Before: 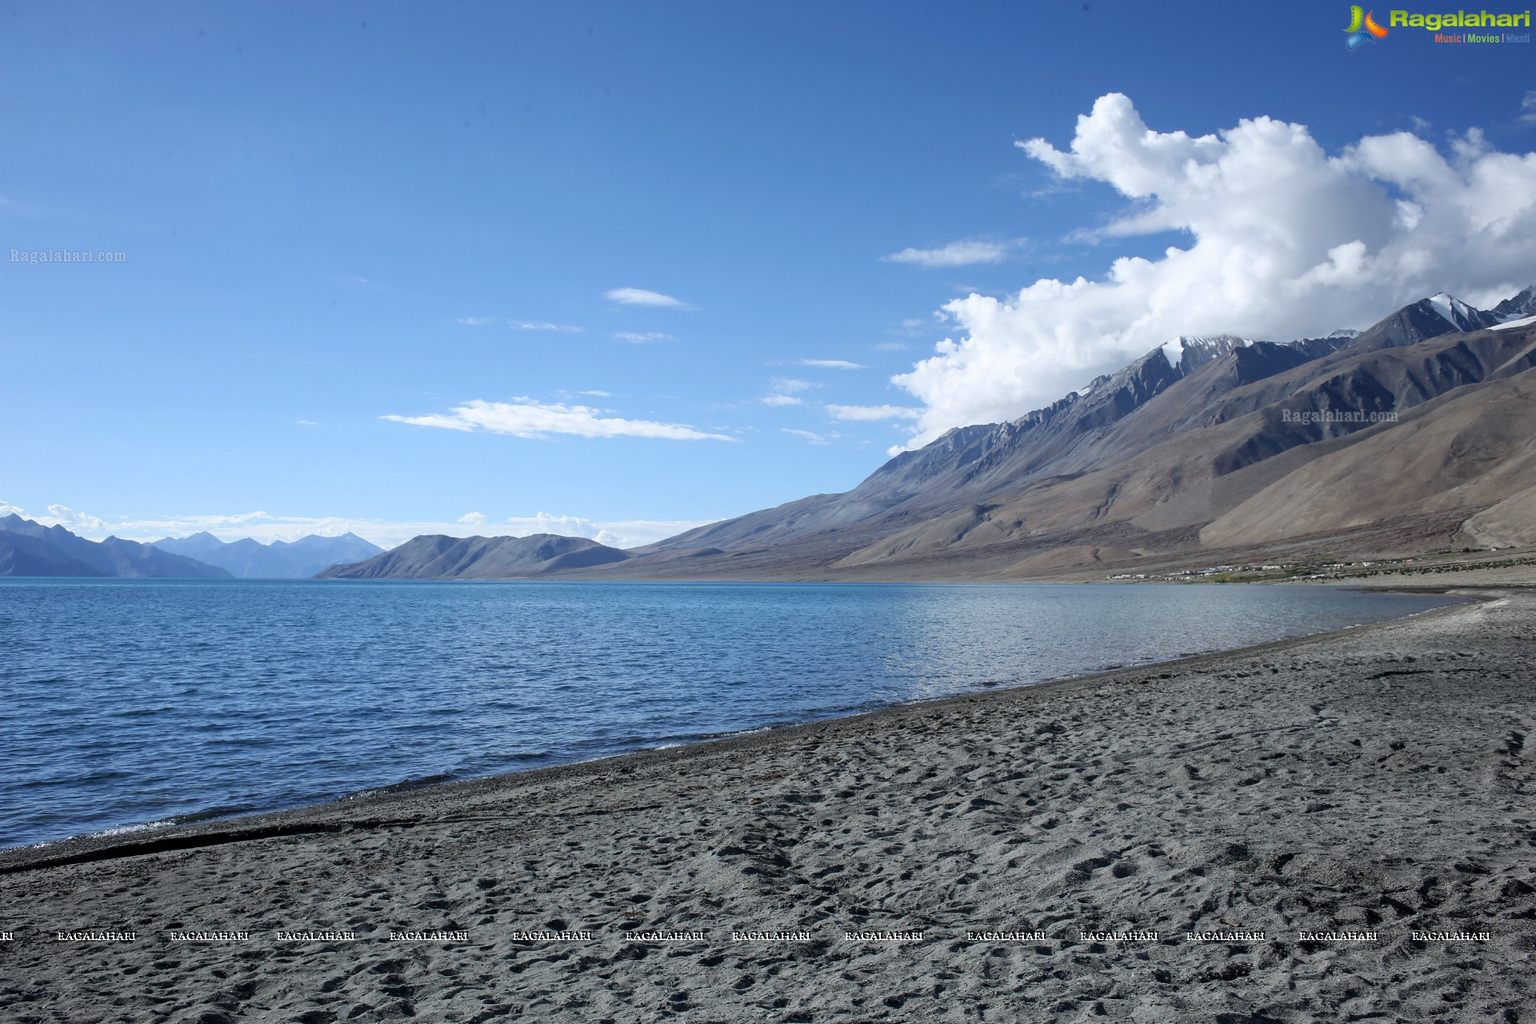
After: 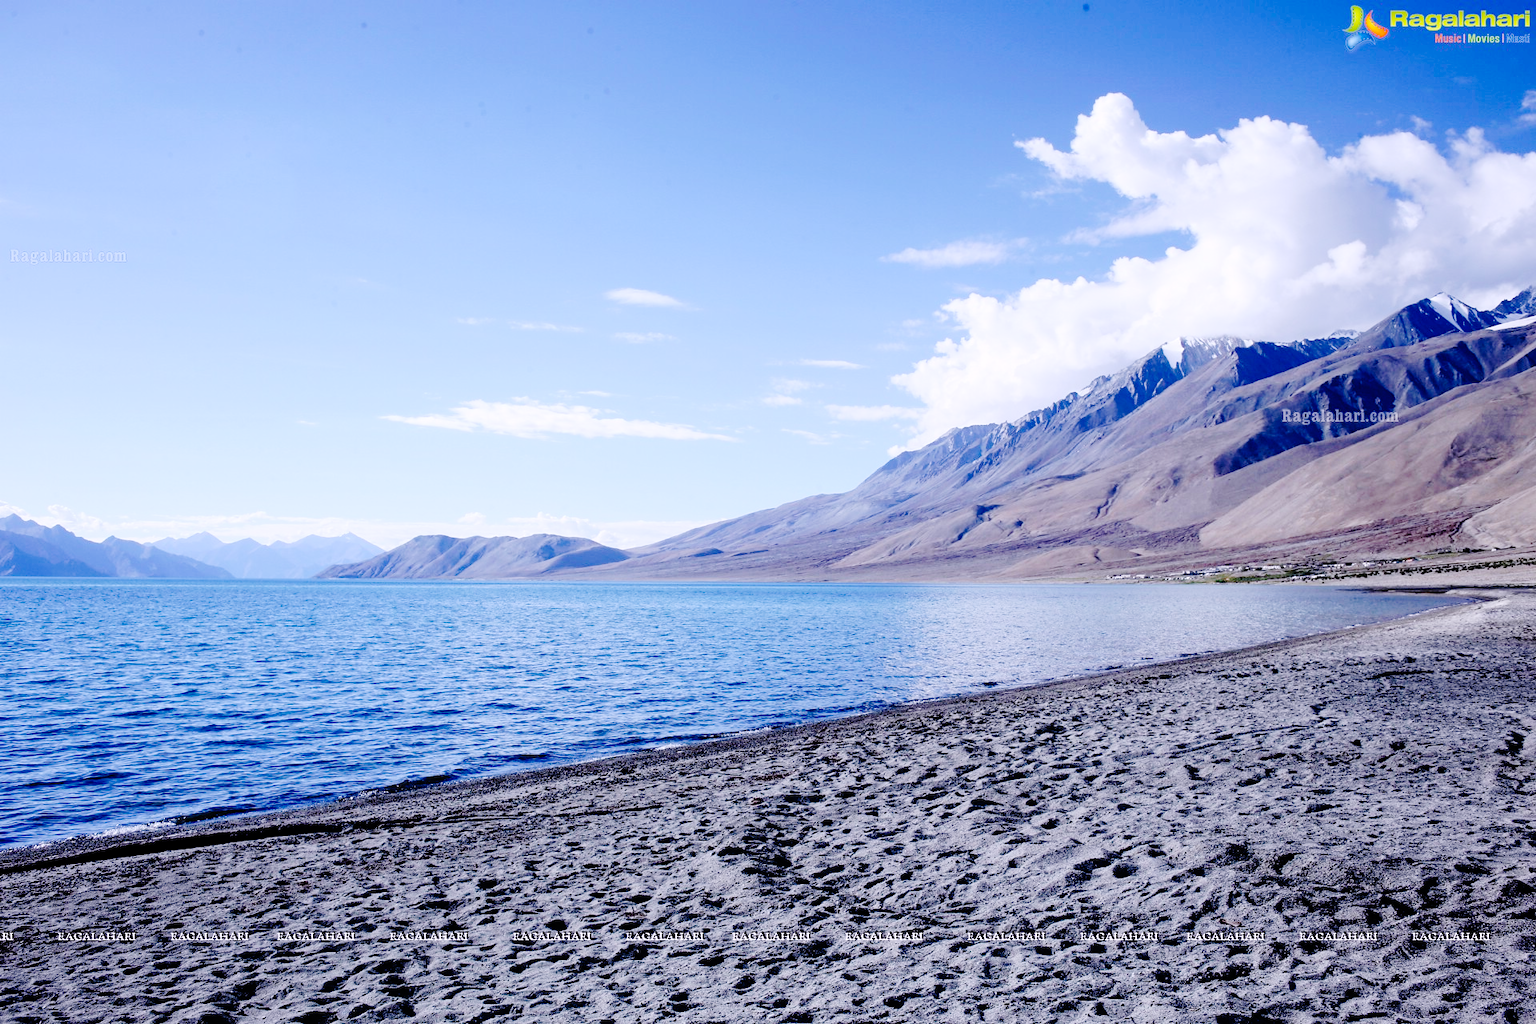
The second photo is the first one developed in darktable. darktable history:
white balance: red 1.042, blue 1.17
base curve: curves: ch0 [(0, 0) (0.036, 0.01) (0.123, 0.254) (0.258, 0.504) (0.507, 0.748) (1, 1)], preserve colors none
